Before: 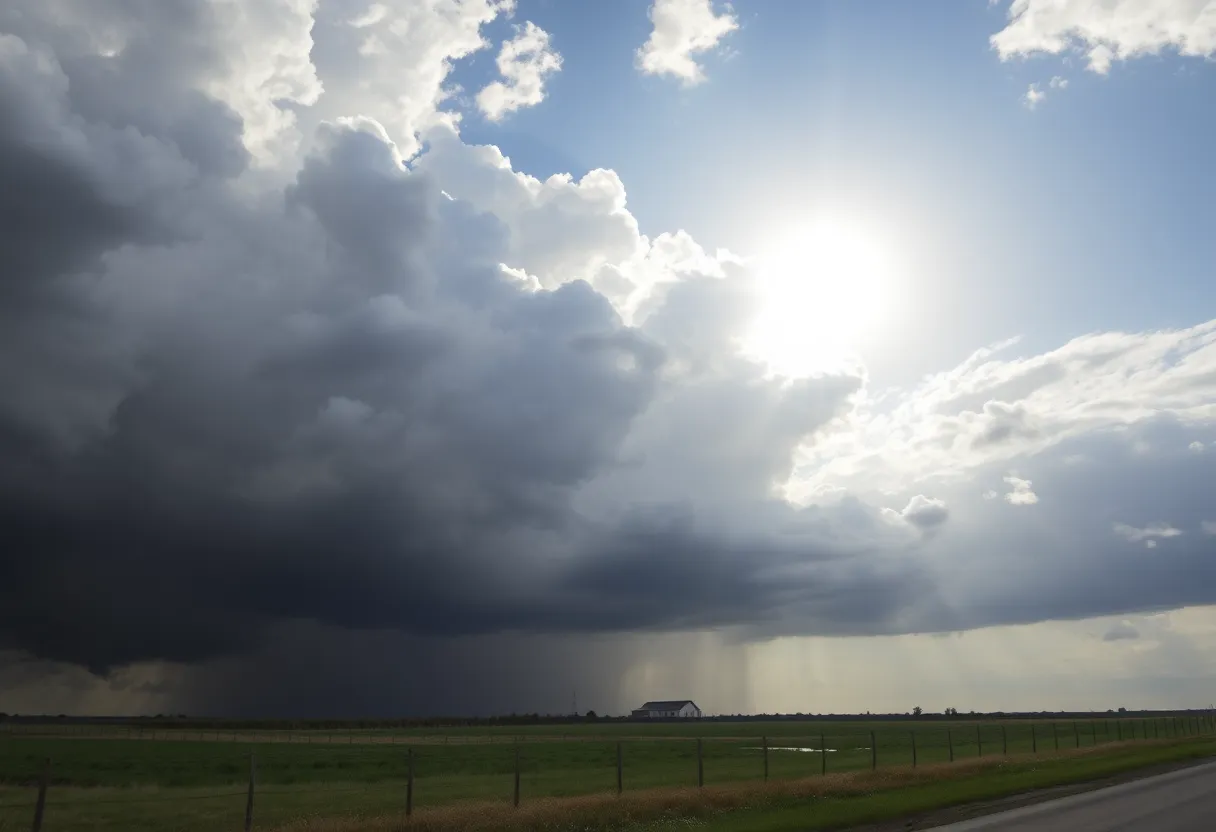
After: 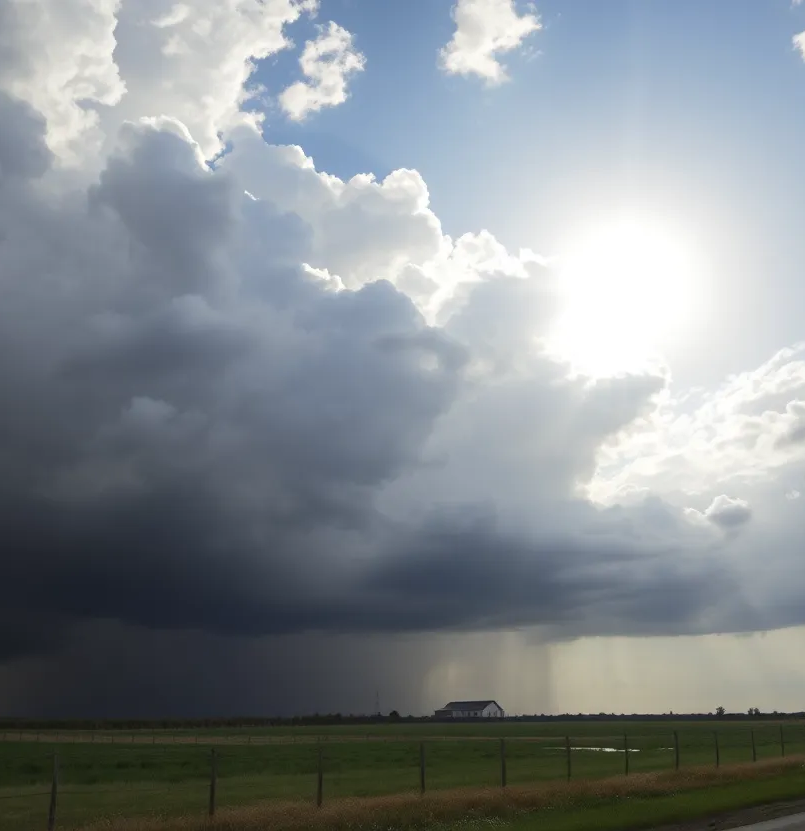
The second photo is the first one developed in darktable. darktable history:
crop and rotate: left 16.251%, right 17.479%
tone equalizer: edges refinement/feathering 500, mask exposure compensation -1.57 EV, preserve details no
